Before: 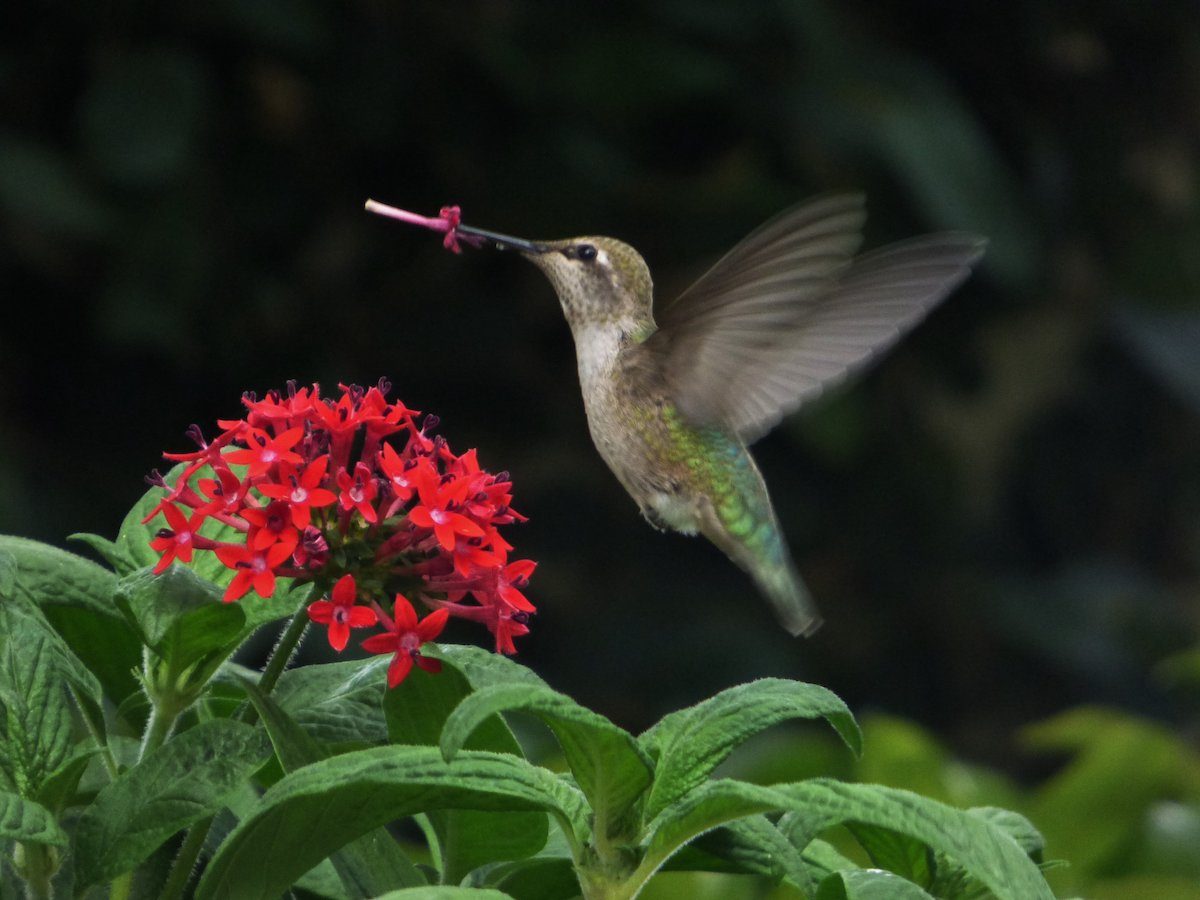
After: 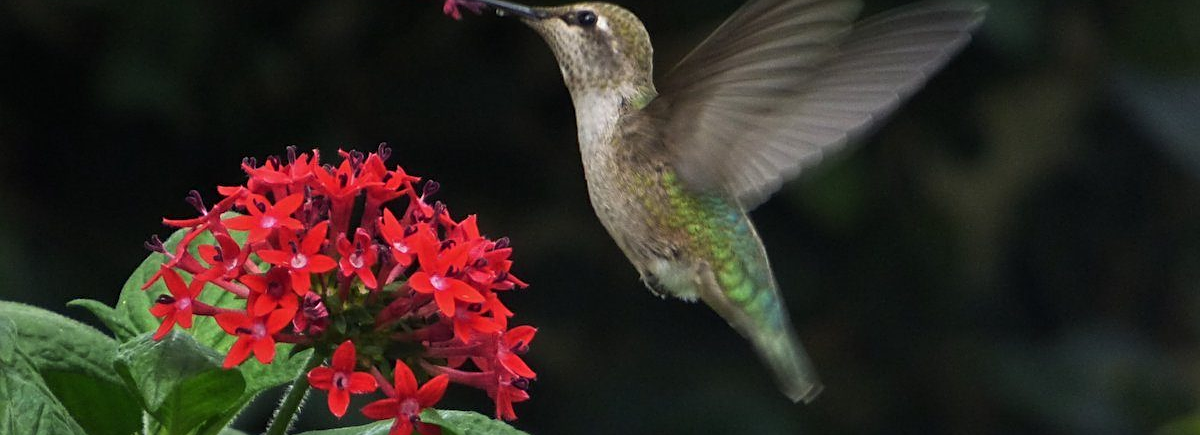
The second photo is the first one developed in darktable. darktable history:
sharpen: on, module defaults
crop and rotate: top 26.056%, bottom 25.543%
